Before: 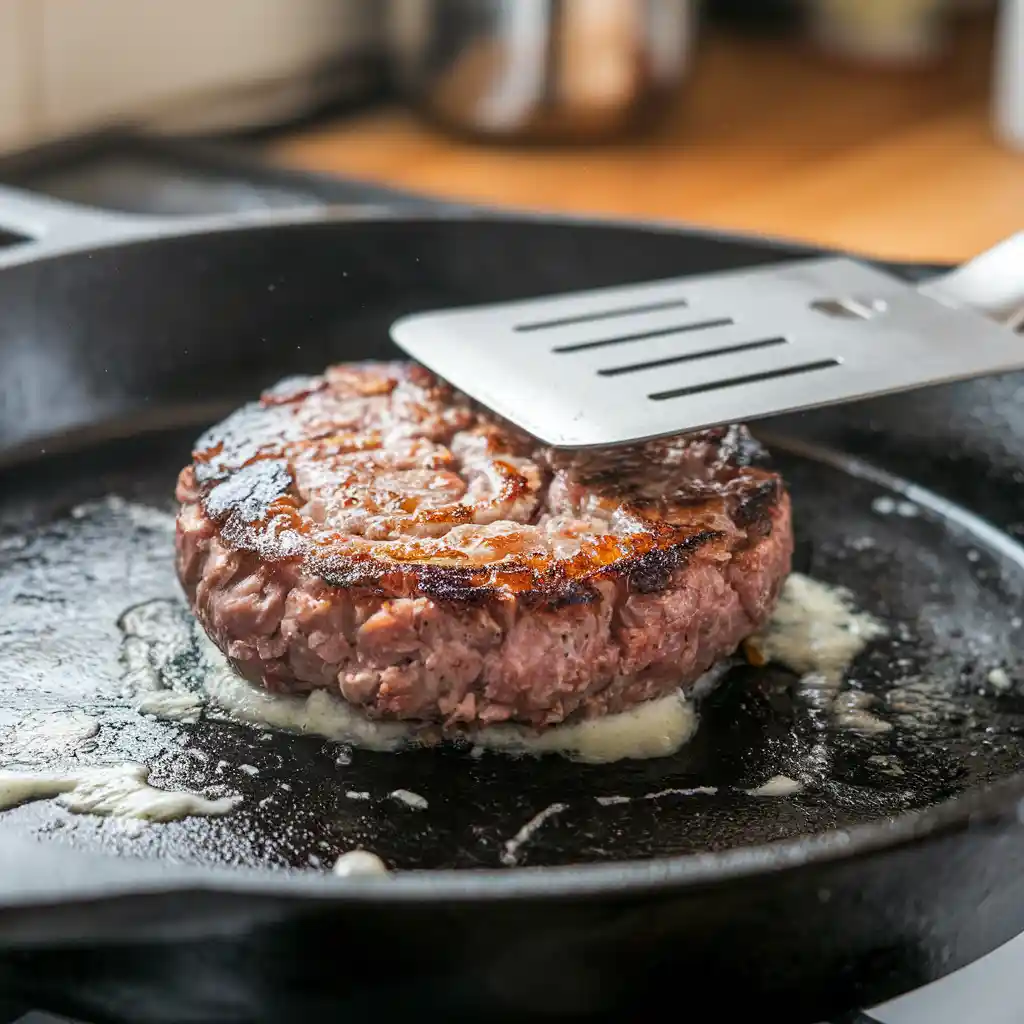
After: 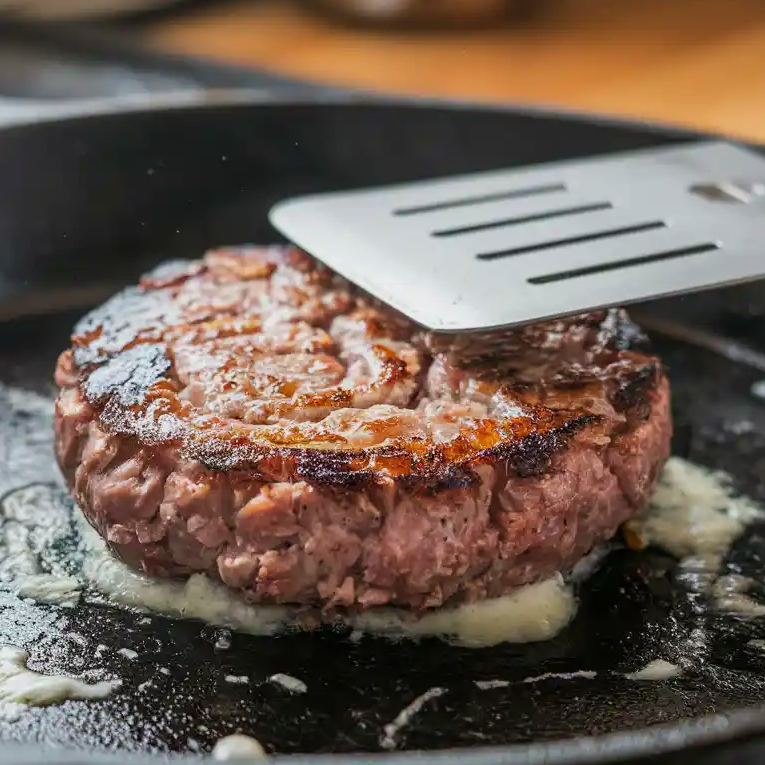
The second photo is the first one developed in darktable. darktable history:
crop and rotate: left 11.831%, top 11.346%, right 13.429%, bottom 13.899%
exposure: exposure -0.242 EV, compensate highlight preservation false
velvia: strength 15%
